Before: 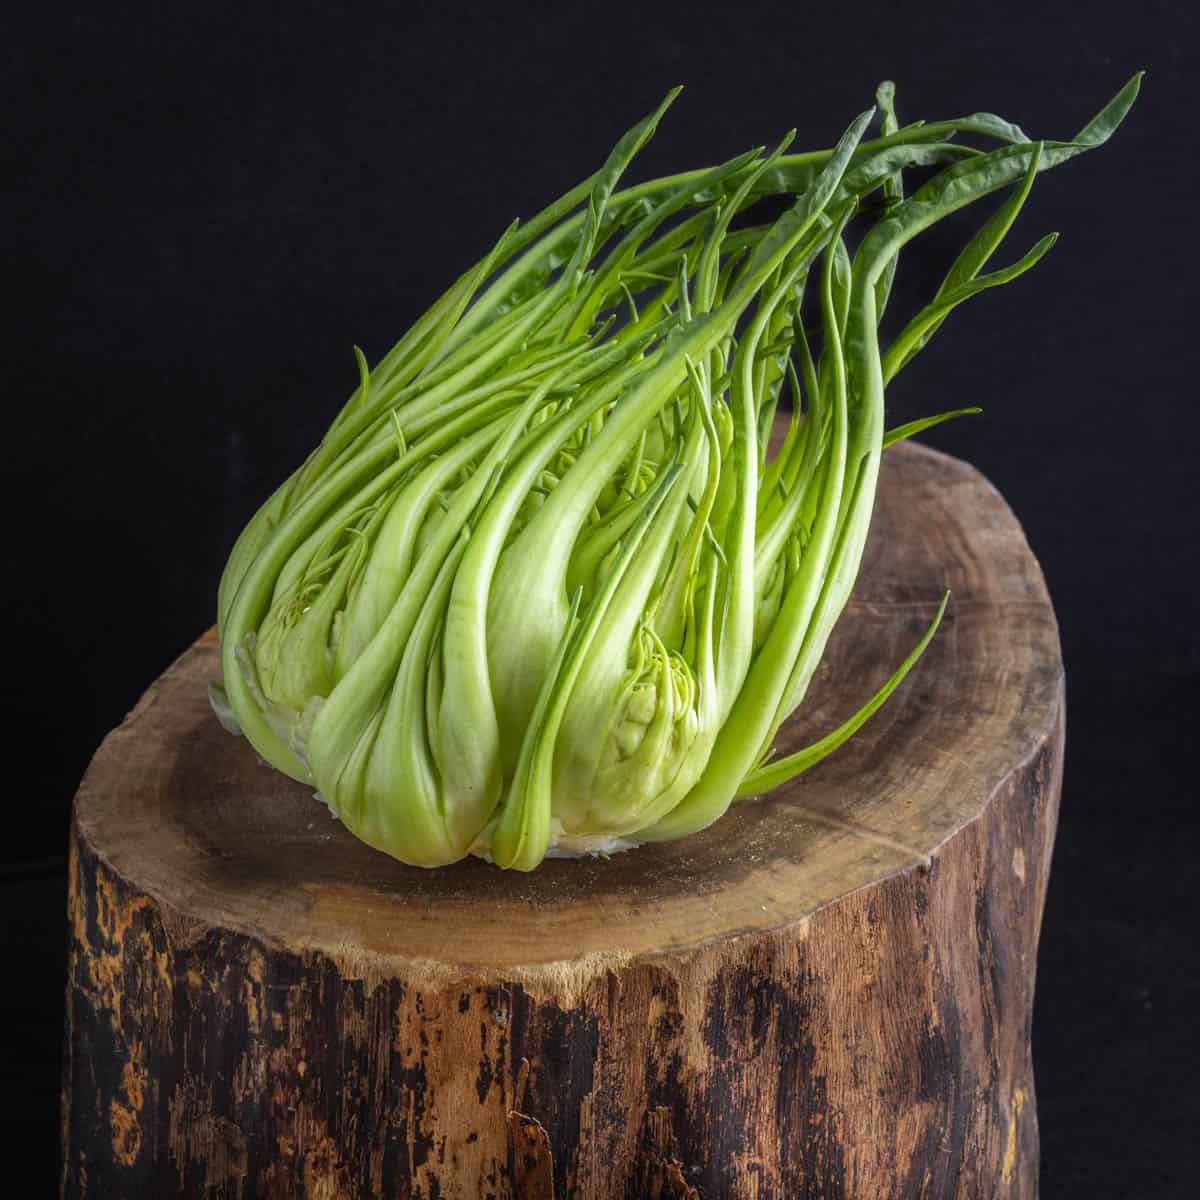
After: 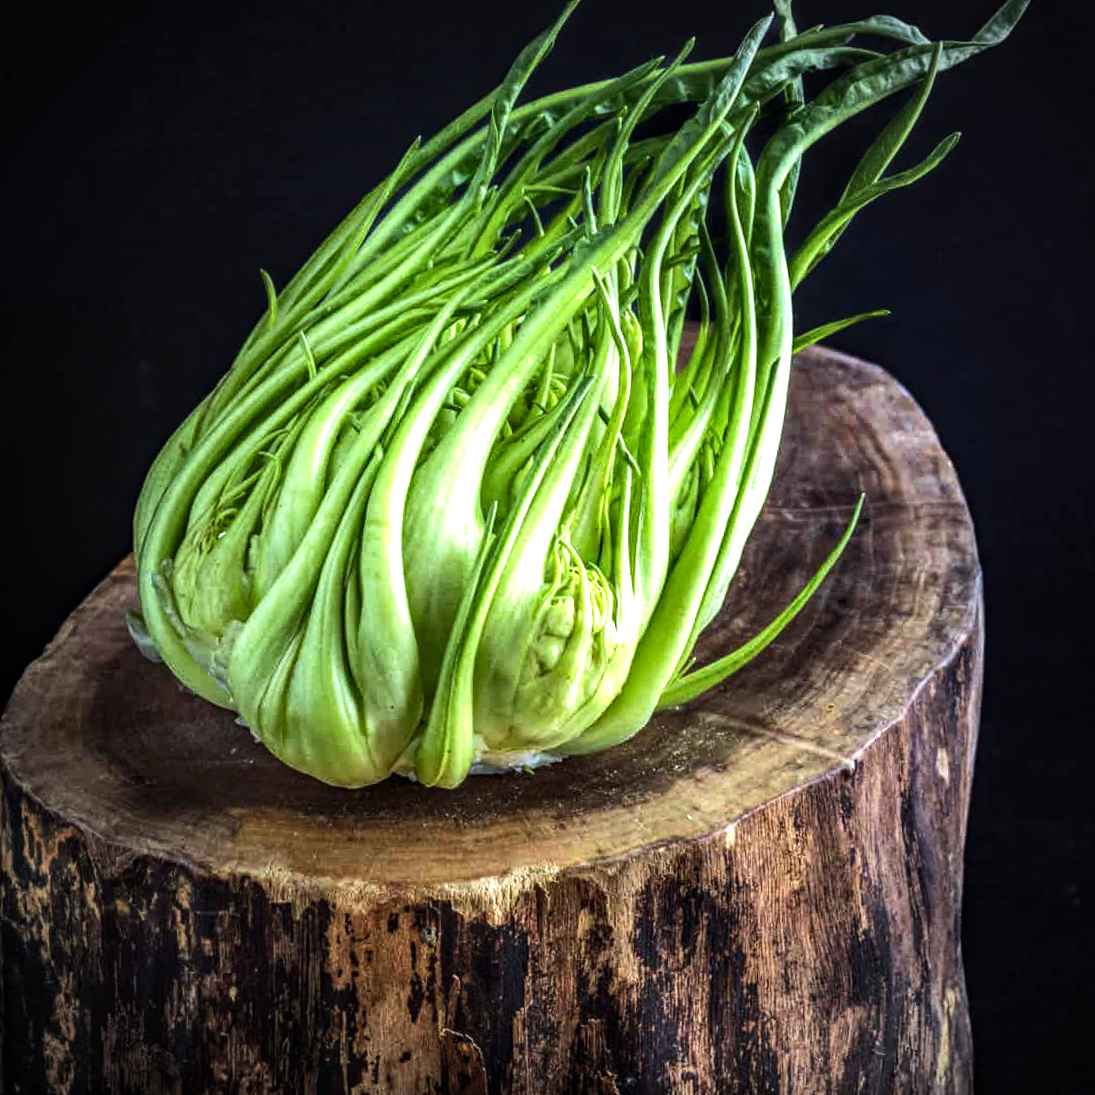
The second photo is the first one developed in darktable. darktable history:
vignetting: on, module defaults
velvia: on, module defaults
local contrast: on, module defaults
haze removal: compatibility mode true, adaptive false
color calibration: illuminant F (fluorescent), F source F9 (Cool White Deluxe 4150 K) – high CRI, x 0.374, y 0.373, temperature 4158.34 K
tone equalizer: -8 EV -1.08 EV, -7 EV -1.01 EV, -6 EV -0.867 EV, -5 EV -0.578 EV, -3 EV 0.578 EV, -2 EV 0.867 EV, -1 EV 1.01 EV, +0 EV 1.08 EV, edges refinement/feathering 500, mask exposure compensation -1.57 EV, preserve details no
crop and rotate: angle 1.96°, left 5.673%, top 5.673%
